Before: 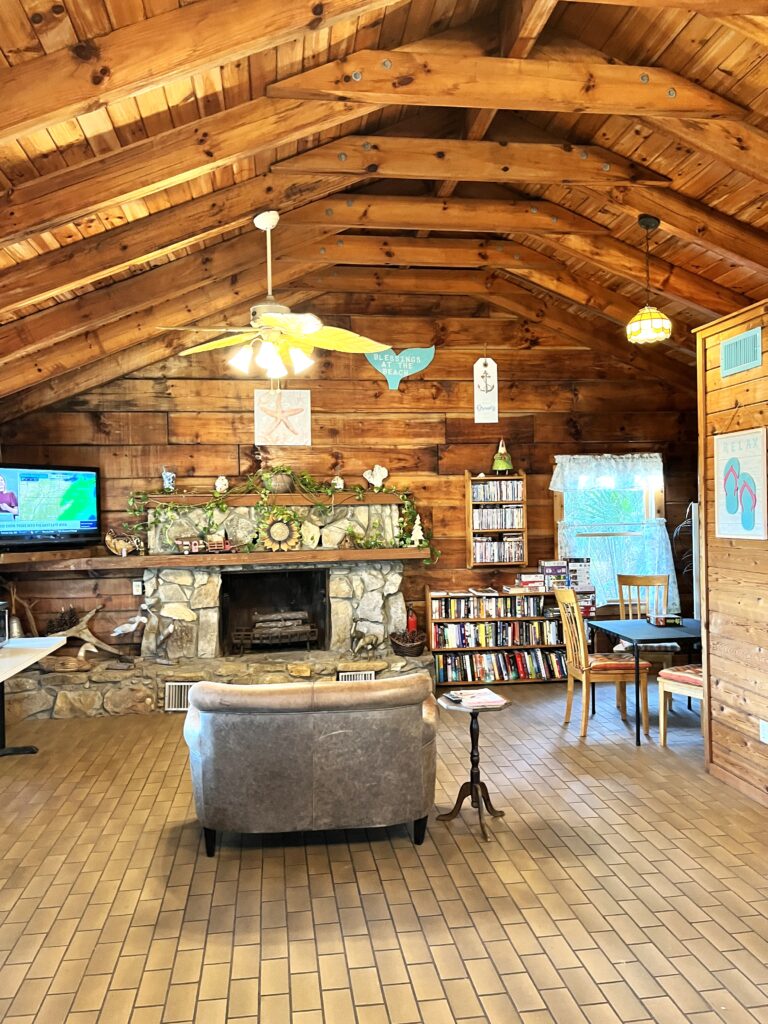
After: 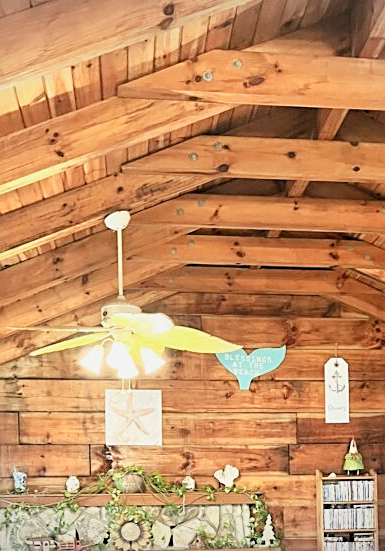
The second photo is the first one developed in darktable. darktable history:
crop: left 19.516%, right 30.345%, bottom 46.18%
exposure: black level correction 0, exposure 1.377 EV, compensate exposure bias true, compensate highlight preservation false
local contrast: highlights 105%, shadows 103%, detail 120%, midtone range 0.2
filmic rgb: middle gray luminance 4.19%, black relative exposure -13.09 EV, white relative exposure 5 EV, target black luminance 0%, hardness 5.17, latitude 59.69%, contrast 0.75, highlights saturation mix 4%, shadows ↔ highlights balance 26.04%
sharpen: on, module defaults
vignetting: fall-off start 97.19%, brightness -0.29, width/height ratio 1.185
levels: white 99.94%
